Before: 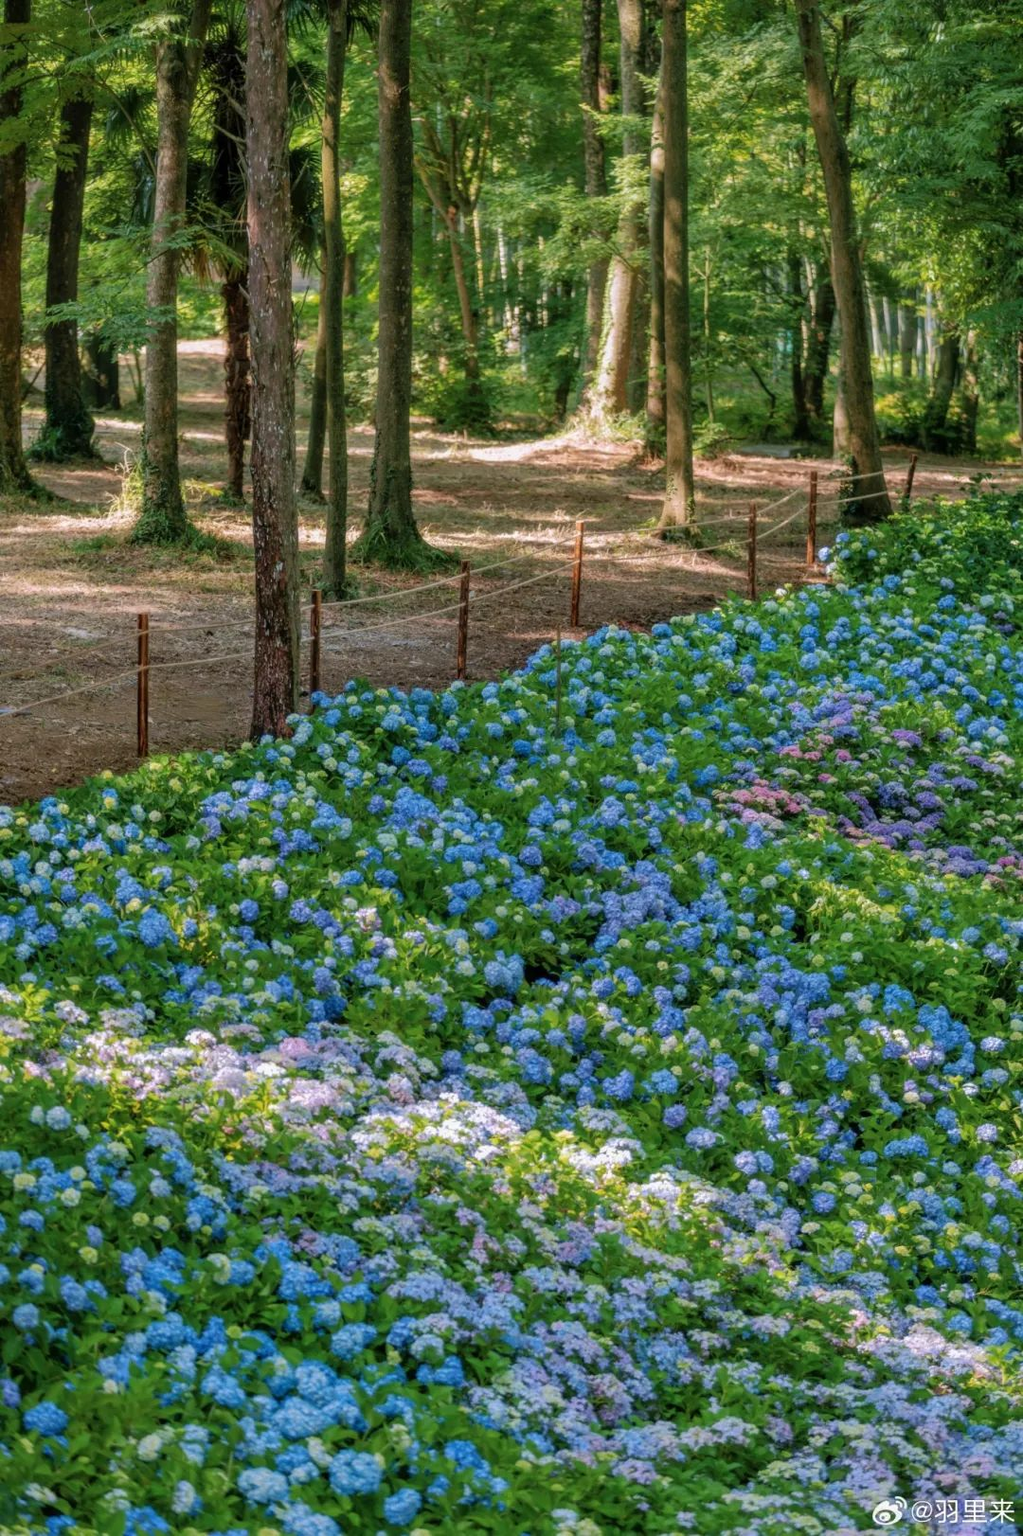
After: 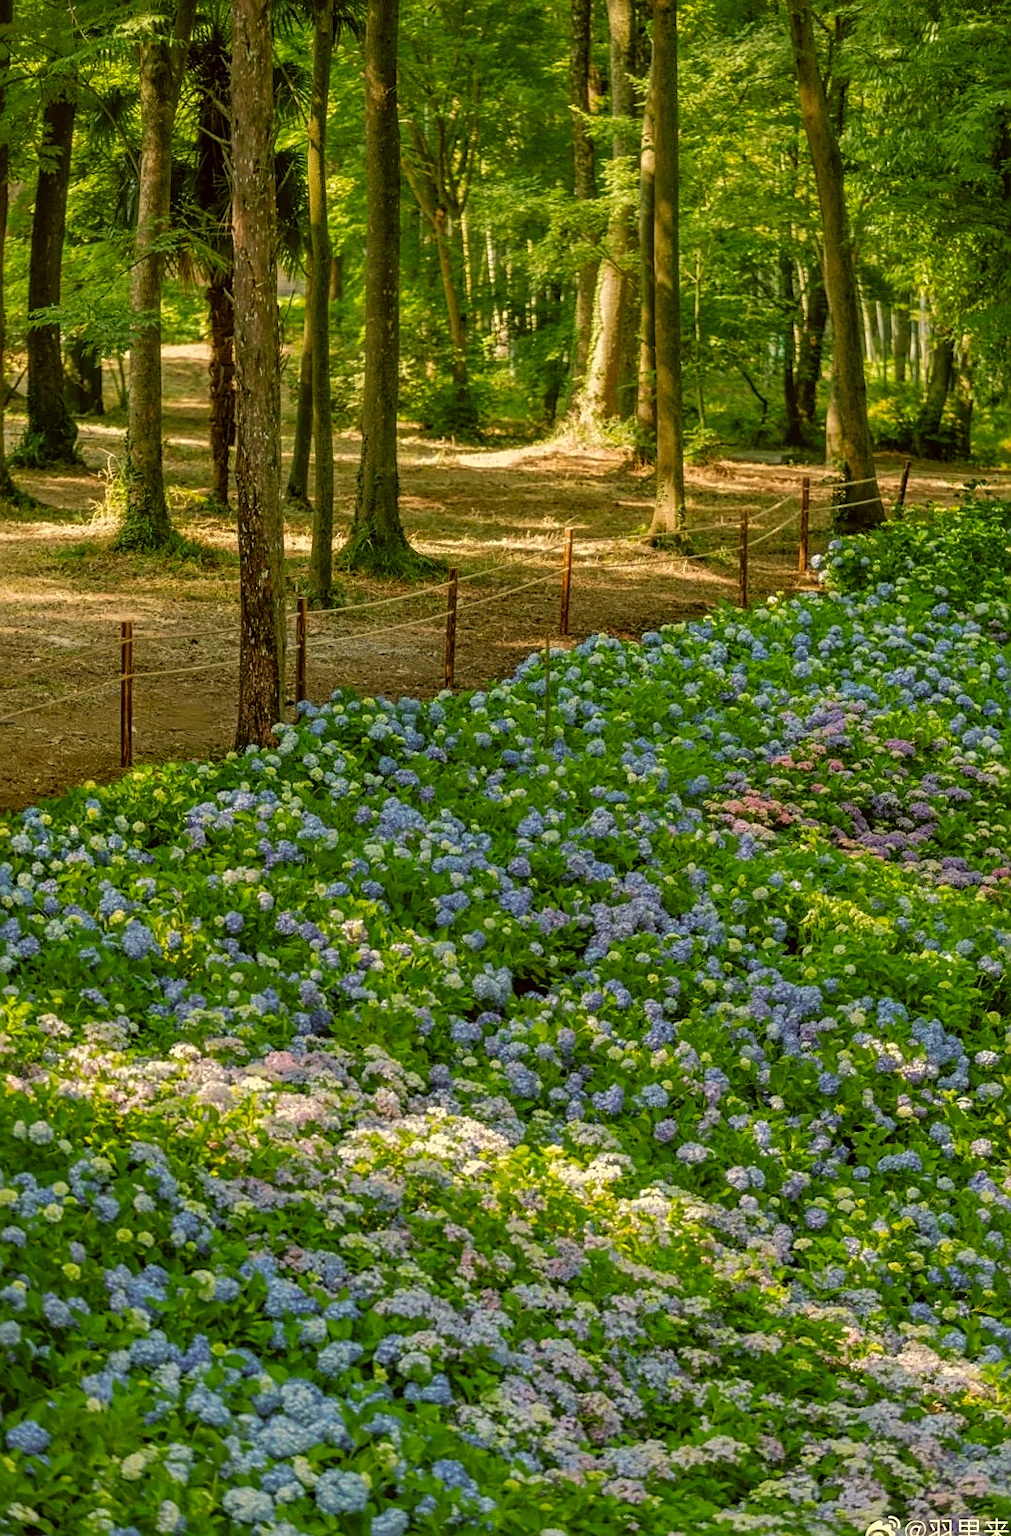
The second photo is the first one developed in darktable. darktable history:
color correction: highlights a* 0.162, highlights b* 29.53, shadows a* -0.162, shadows b* 21.09
crop and rotate: left 1.774%, right 0.633%, bottom 1.28%
sharpen: on, module defaults
